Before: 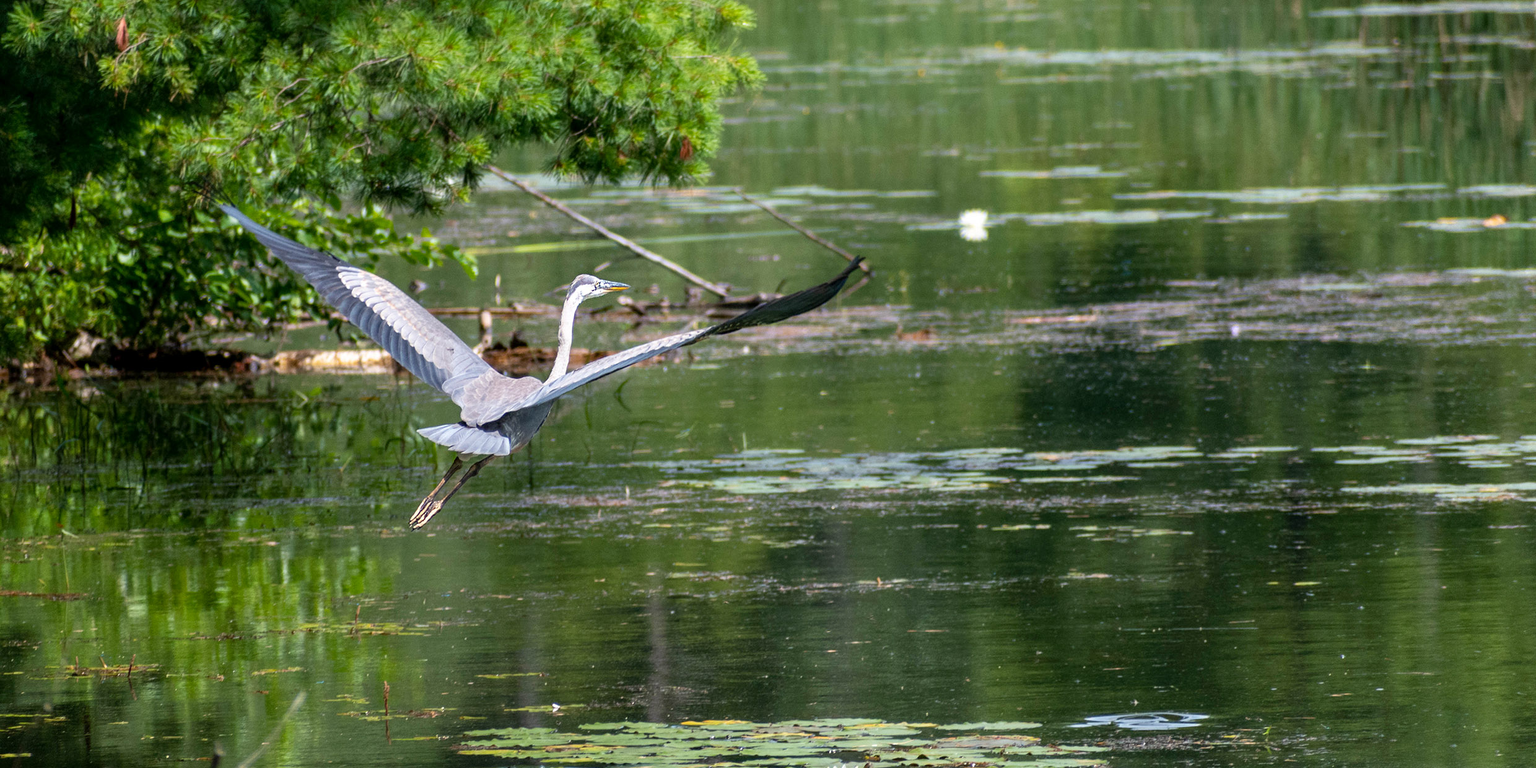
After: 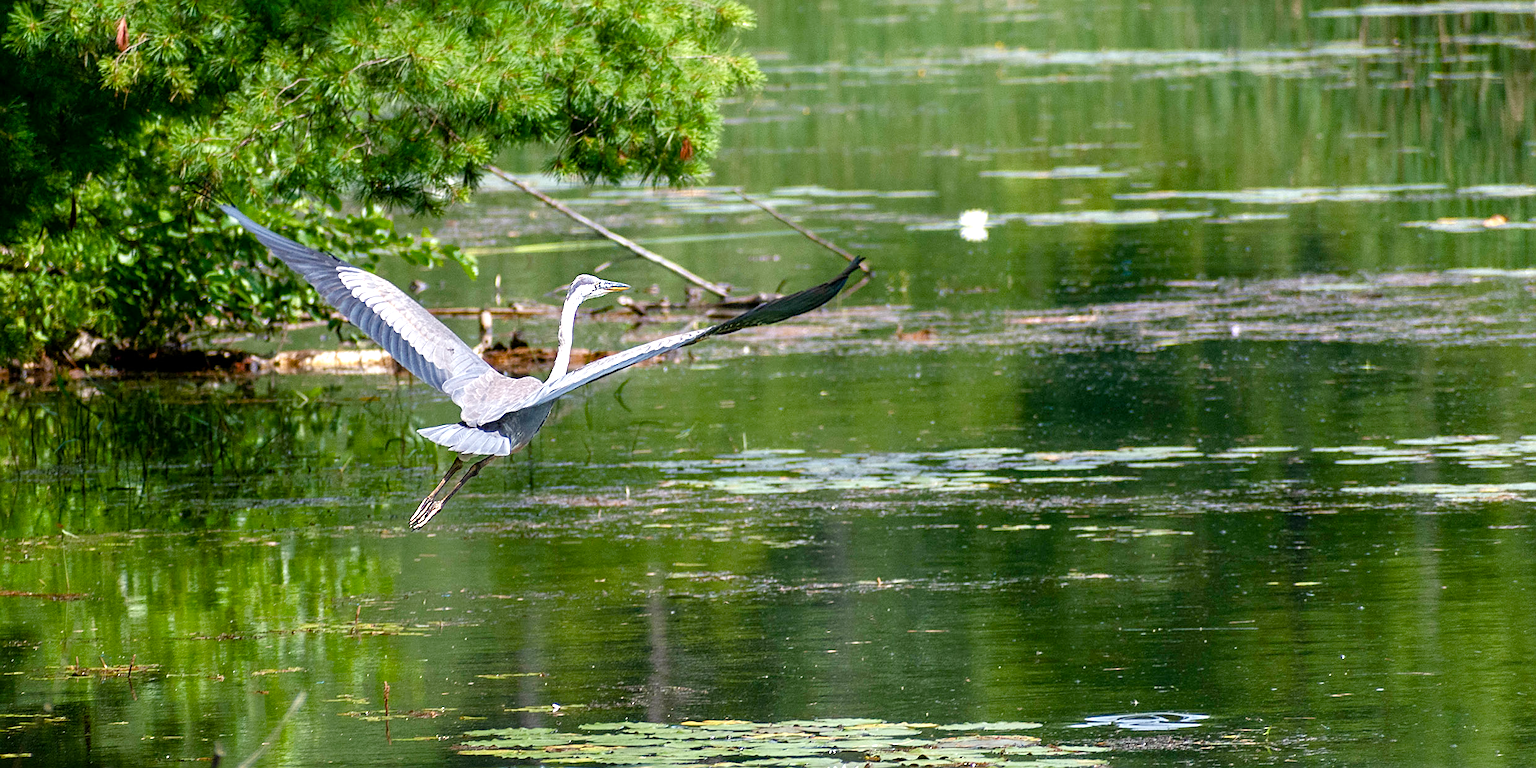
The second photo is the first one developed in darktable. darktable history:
sharpen: on, module defaults
color balance rgb: perceptual saturation grading › global saturation 20%, perceptual saturation grading › highlights -50%, perceptual saturation grading › shadows 30%, perceptual brilliance grading › global brilliance 10%, perceptual brilliance grading › shadows 15%
